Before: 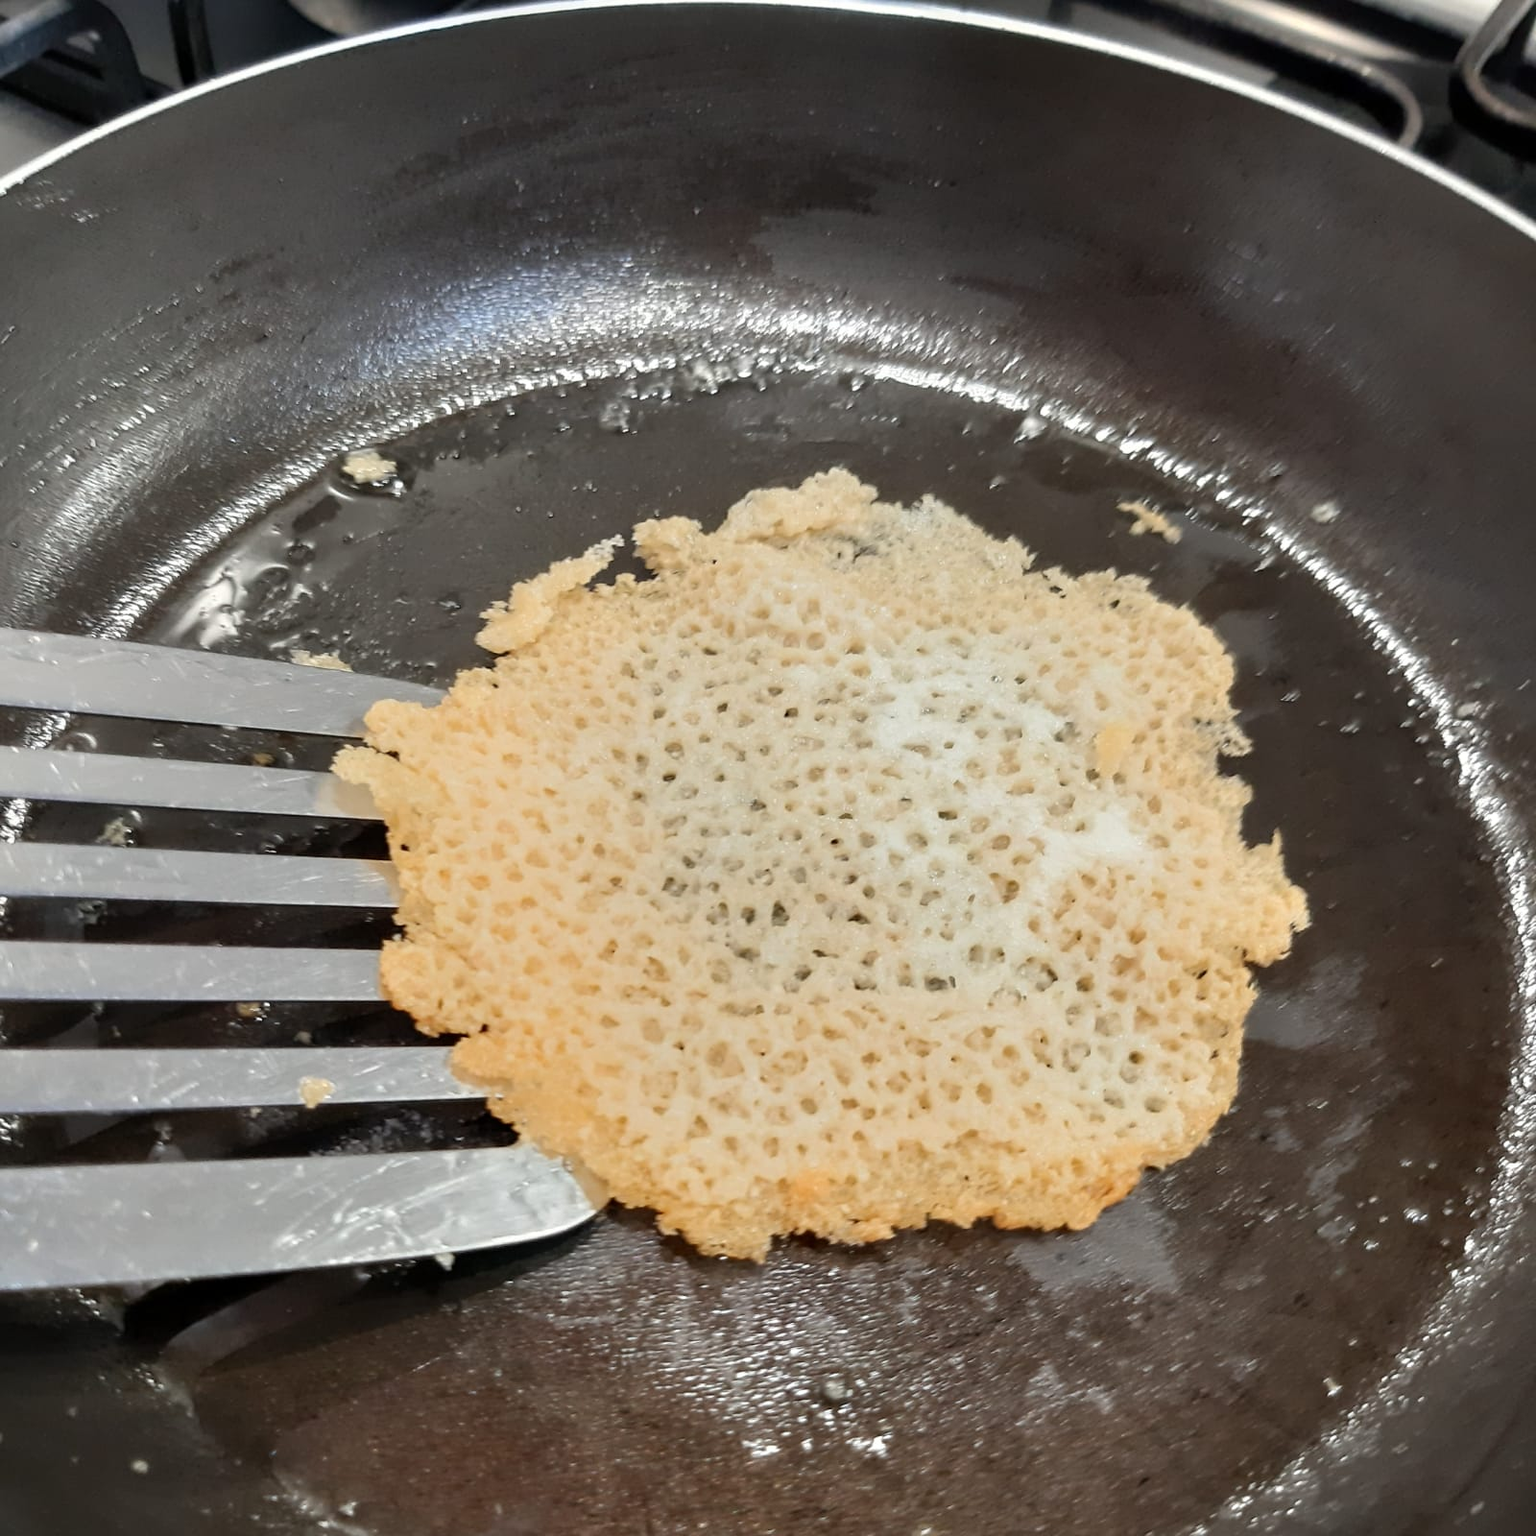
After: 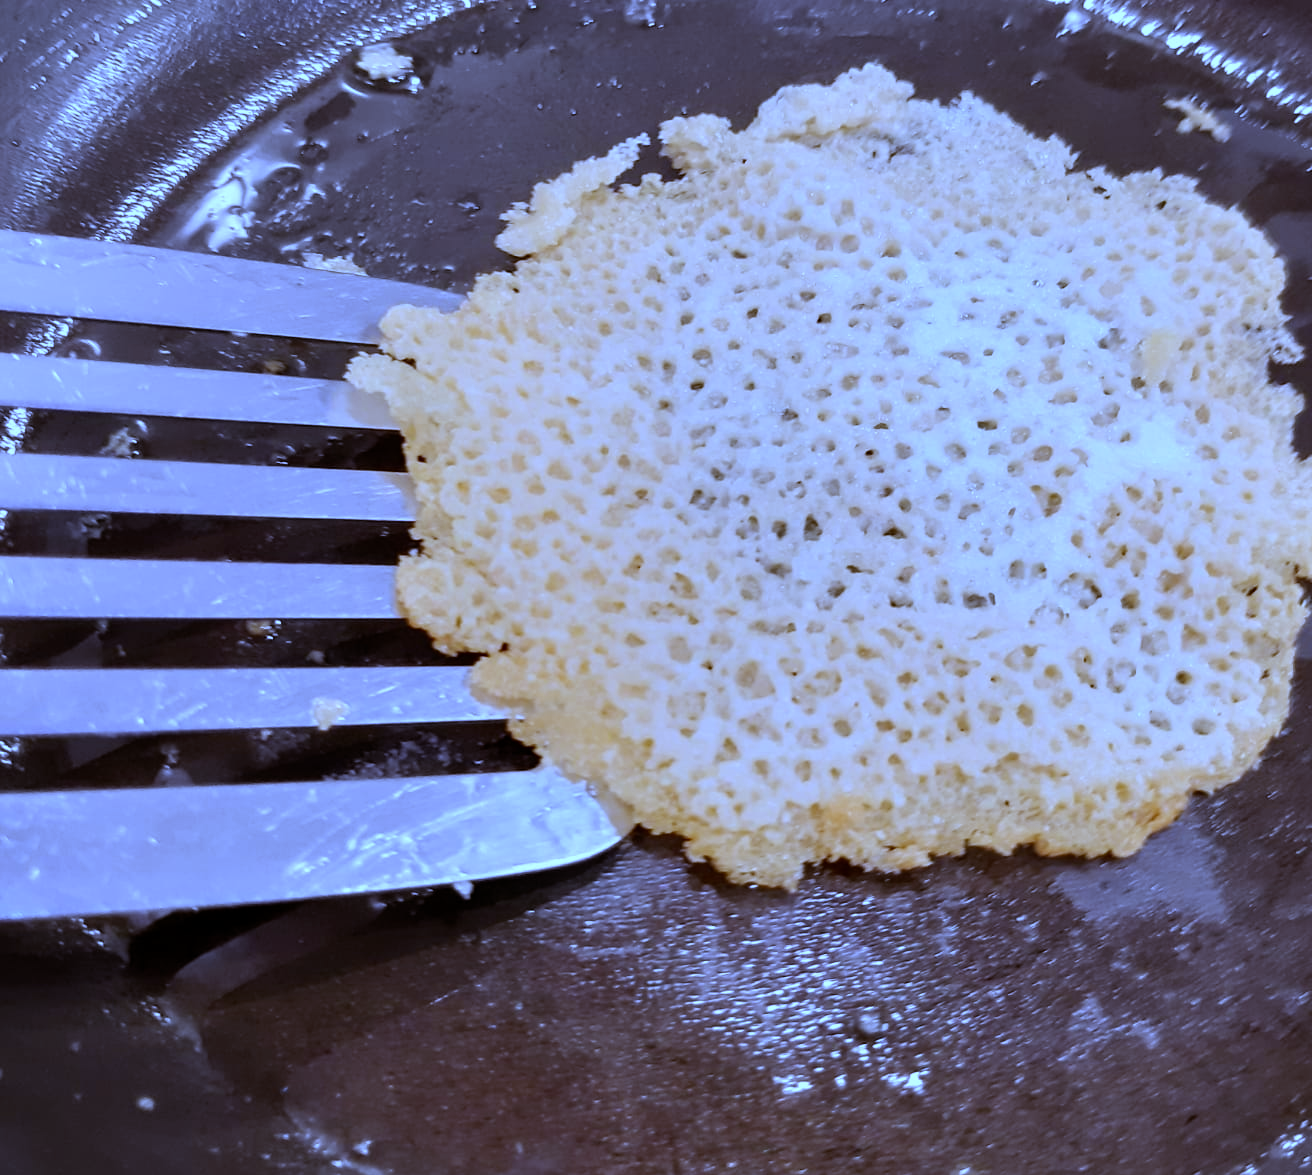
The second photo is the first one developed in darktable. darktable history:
crop: top 26.531%, right 17.959%
white balance: red 0.766, blue 1.537
rgb levels: mode RGB, independent channels, levels [[0, 0.5, 1], [0, 0.521, 1], [0, 0.536, 1]]
